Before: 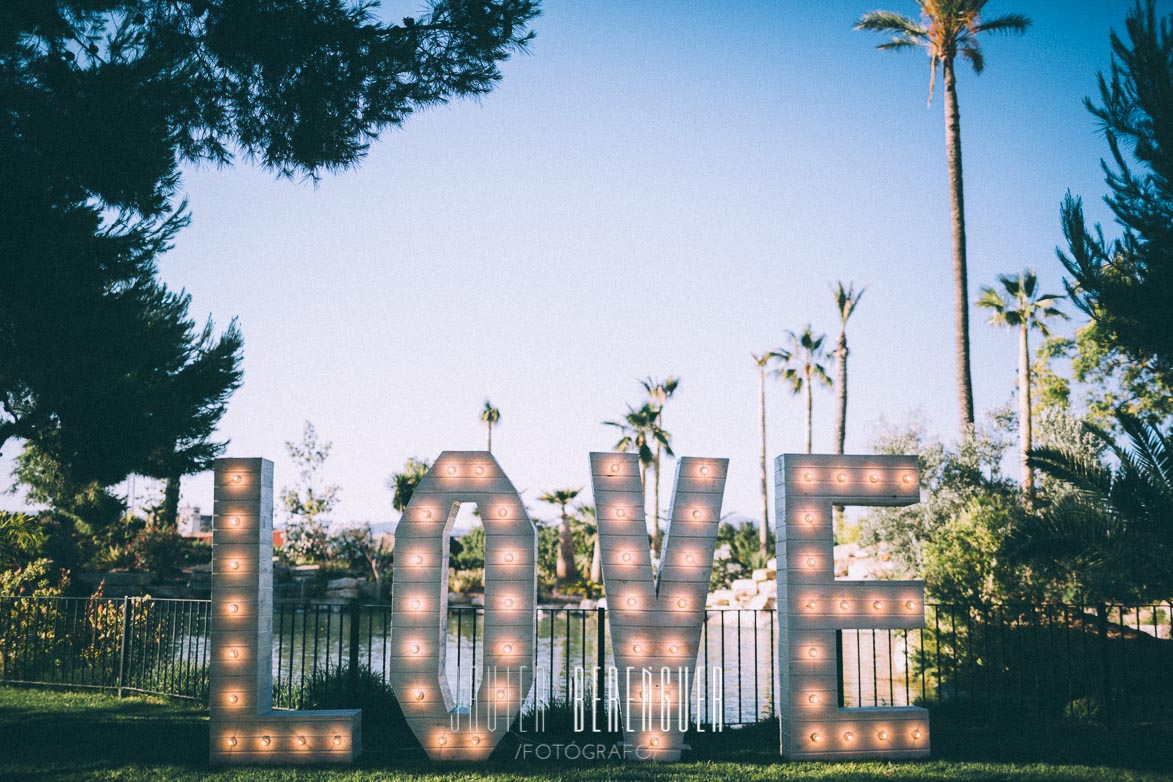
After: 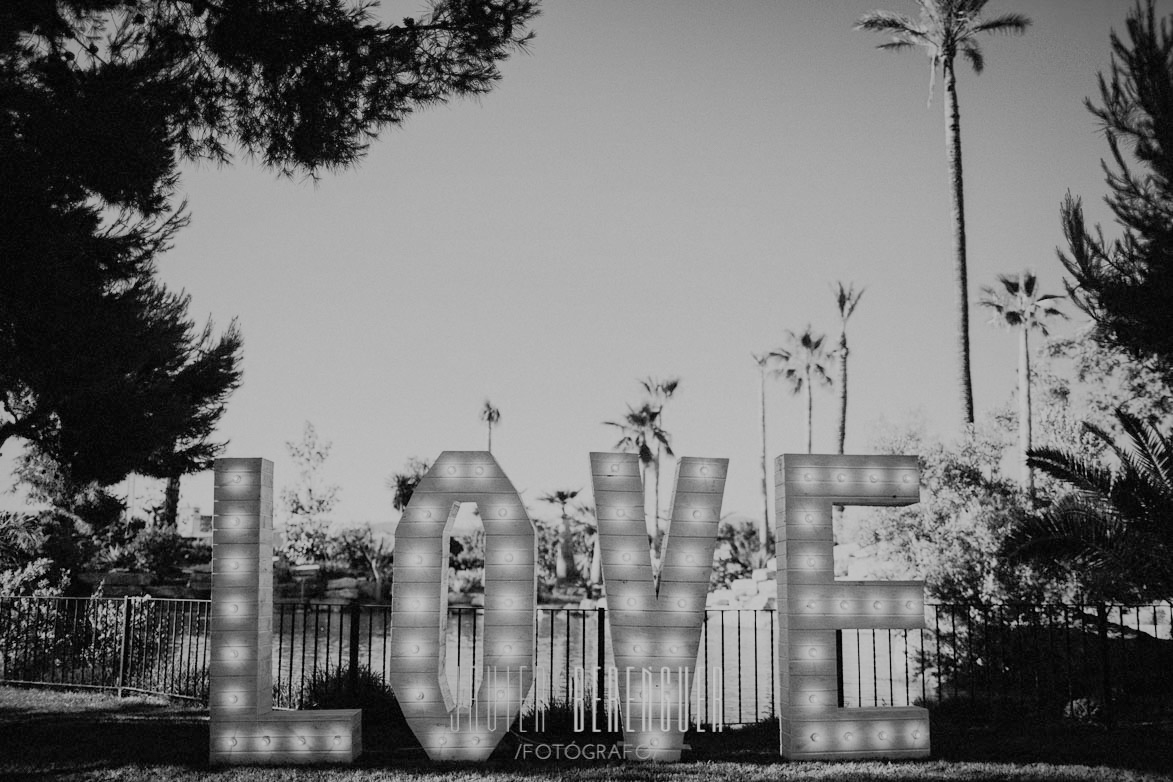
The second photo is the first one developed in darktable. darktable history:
monochrome: a 2.21, b -1.33, size 2.2
filmic rgb: black relative exposure -4.14 EV, white relative exposure 5.1 EV, hardness 2.11, contrast 1.165
shadows and highlights: on, module defaults
white balance: red 1.066, blue 1.119
